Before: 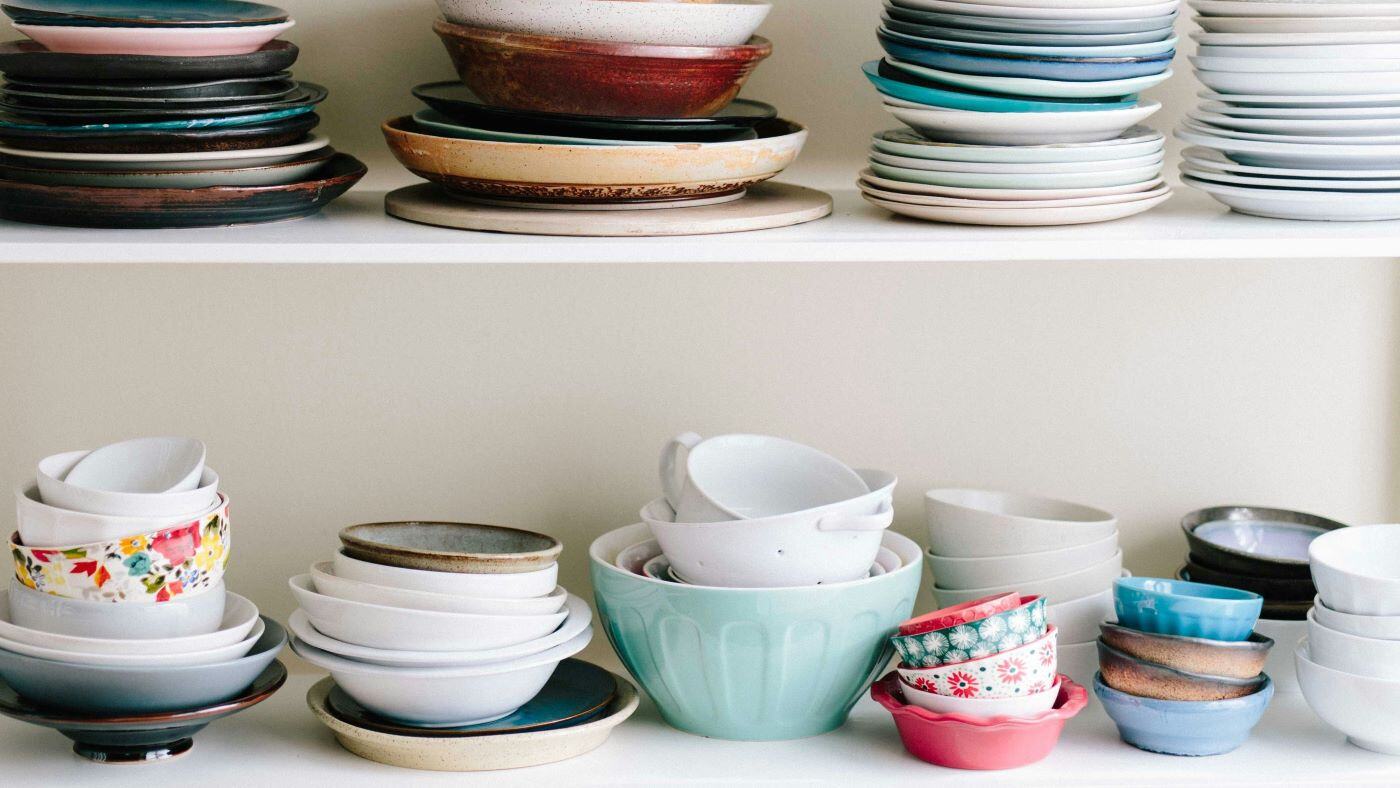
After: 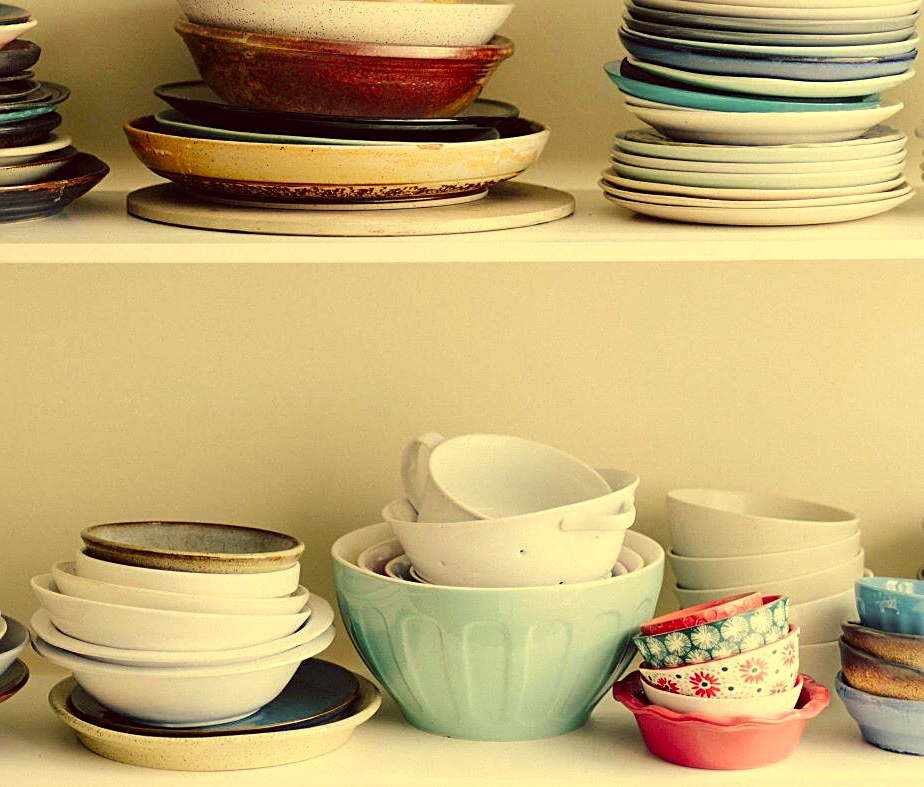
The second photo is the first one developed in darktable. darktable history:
crop and rotate: left 18.442%, right 15.508%
sharpen: on, module defaults
color correction: highlights a* -0.482, highlights b* 40, shadows a* 9.8, shadows b* -0.161
